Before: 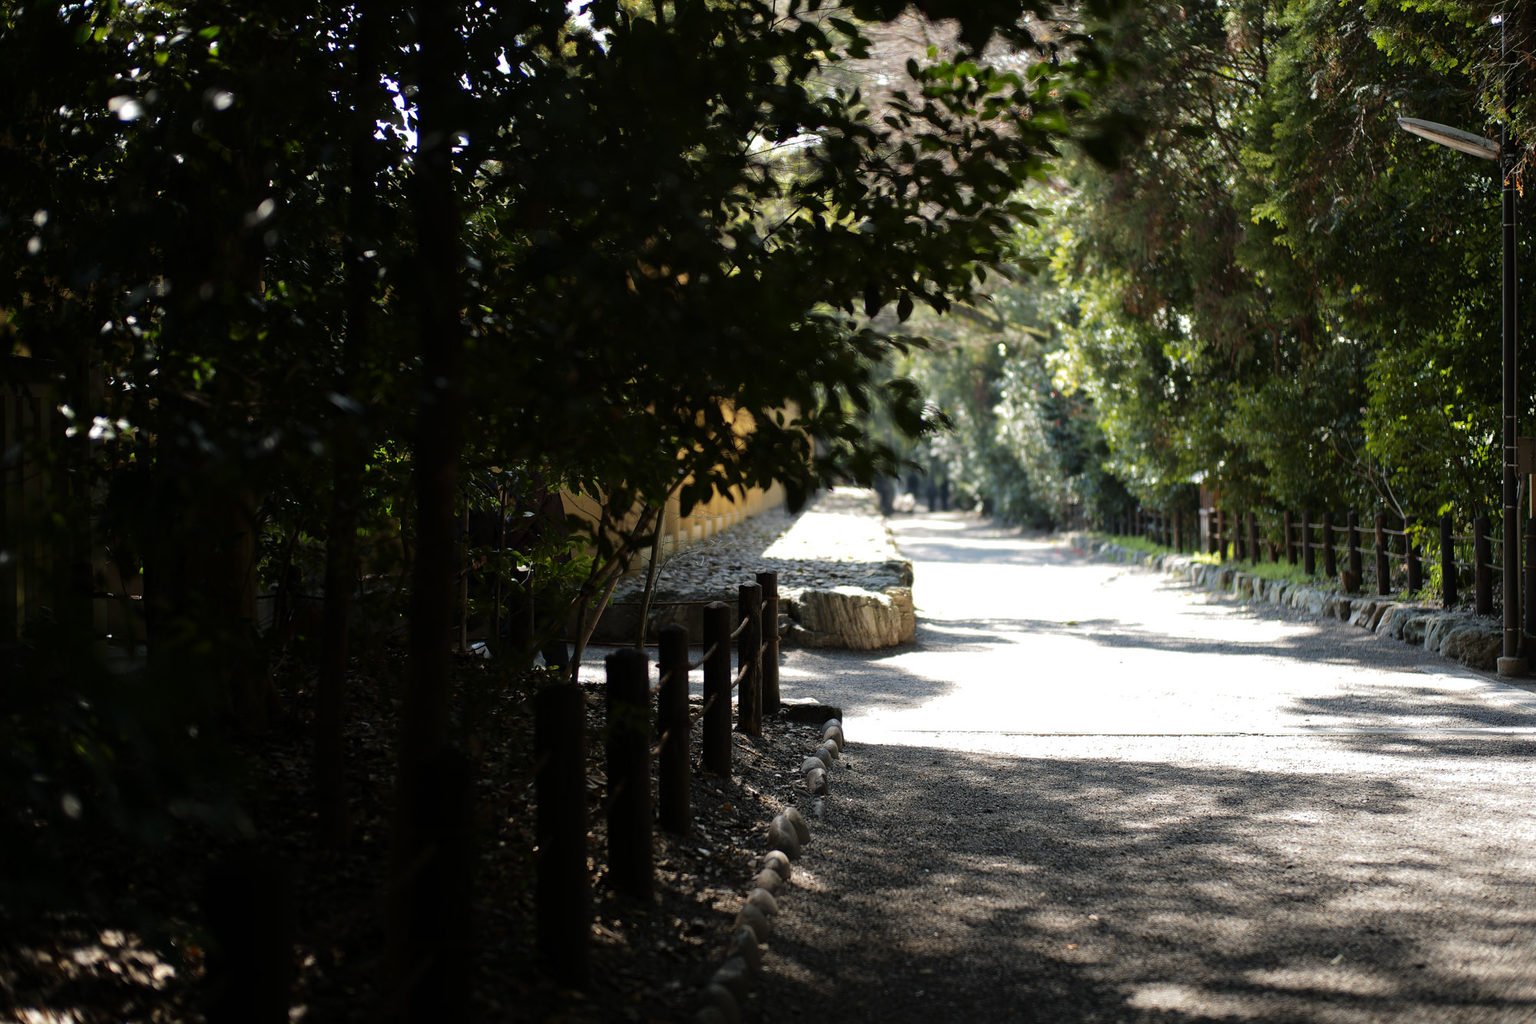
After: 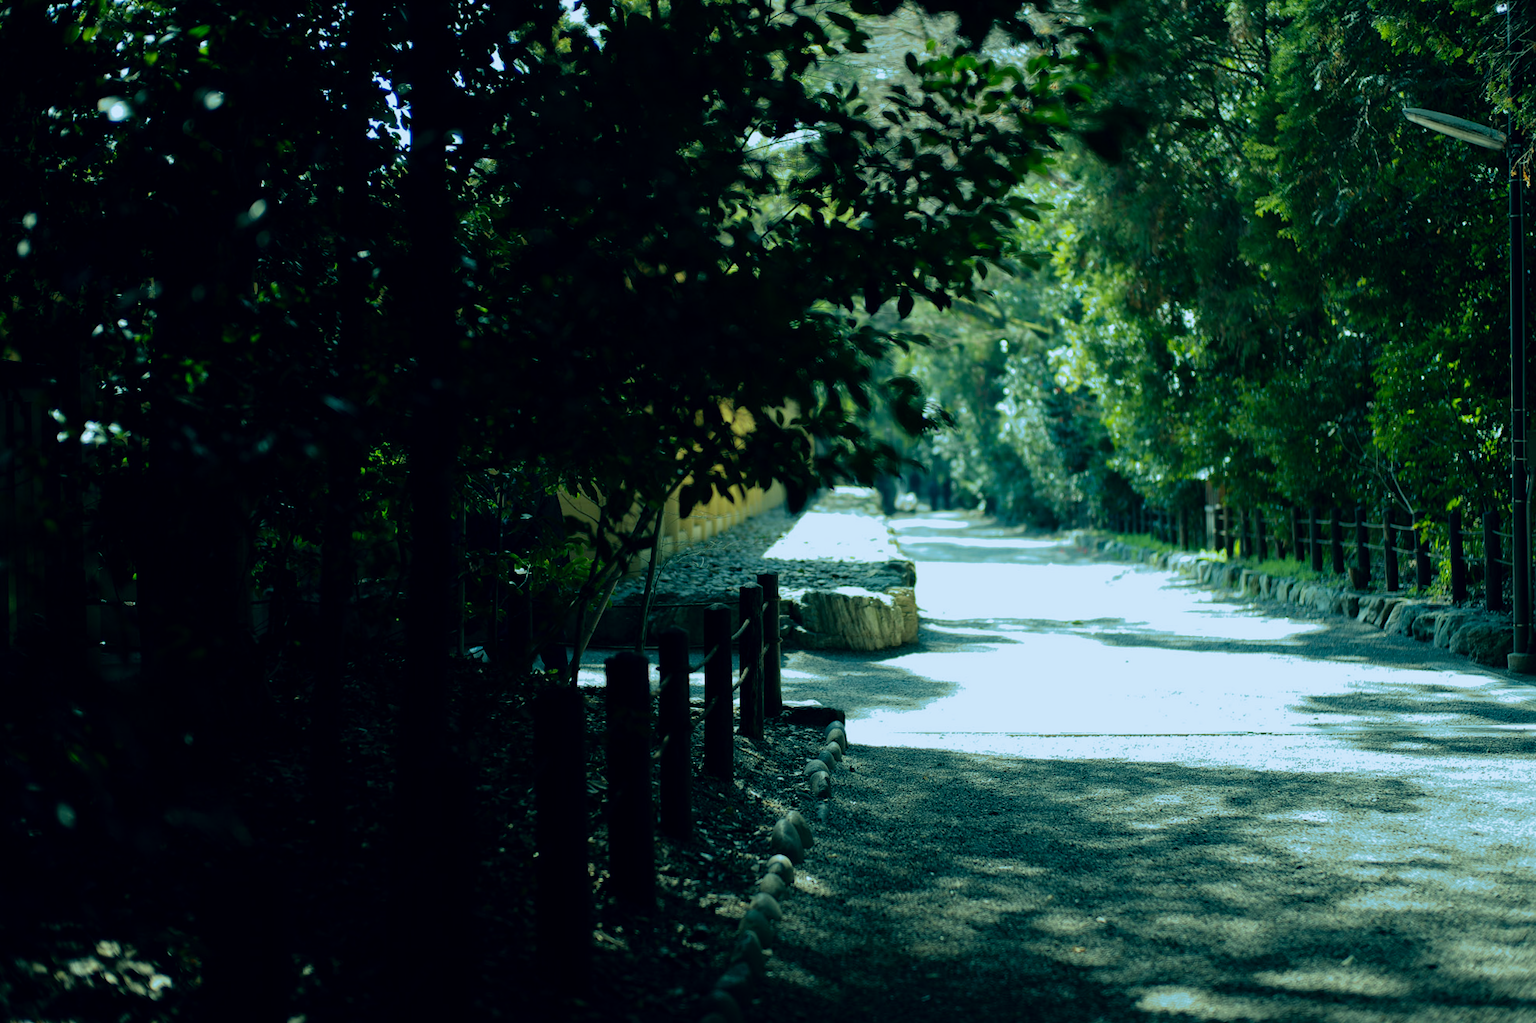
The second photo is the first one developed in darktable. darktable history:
color correction: highlights a* -20.08, highlights b* 9.8, shadows a* -20.4, shadows b* -10.76
exposure: black level correction 0.006, exposure -0.226 EV, compensate highlight preservation false
split-toning: shadows › hue 351.18°, shadows › saturation 0.86, highlights › hue 218.82°, highlights › saturation 0.73, balance -19.167
rotate and perspective: rotation -0.45°, automatic cropping original format, crop left 0.008, crop right 0.992, crop top 0.012, crop bottom 0.988
